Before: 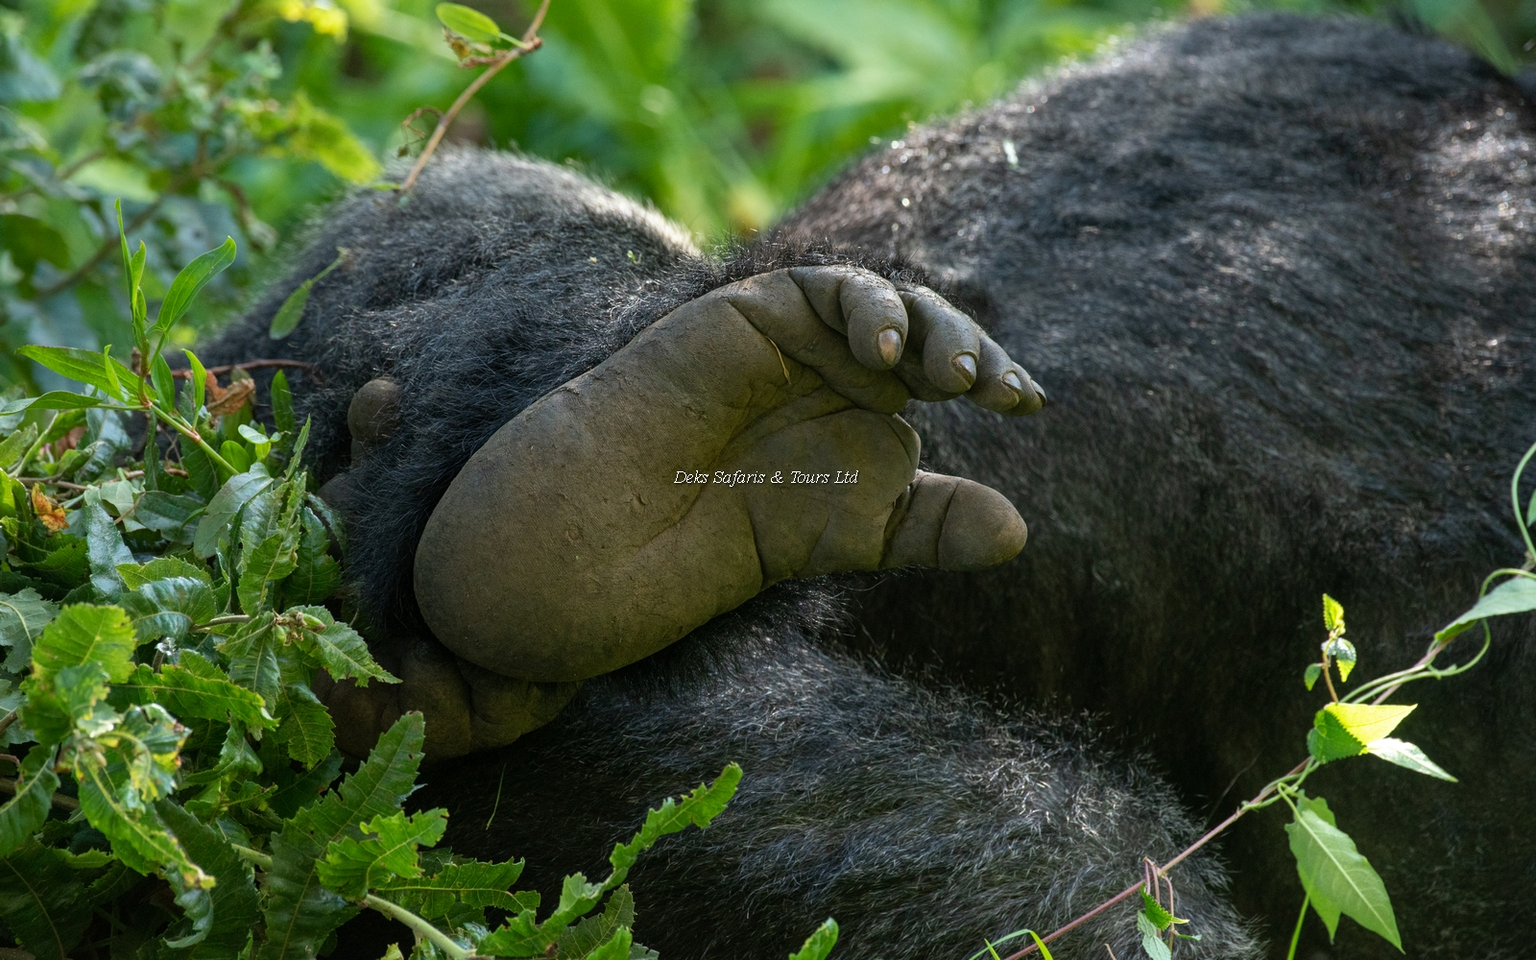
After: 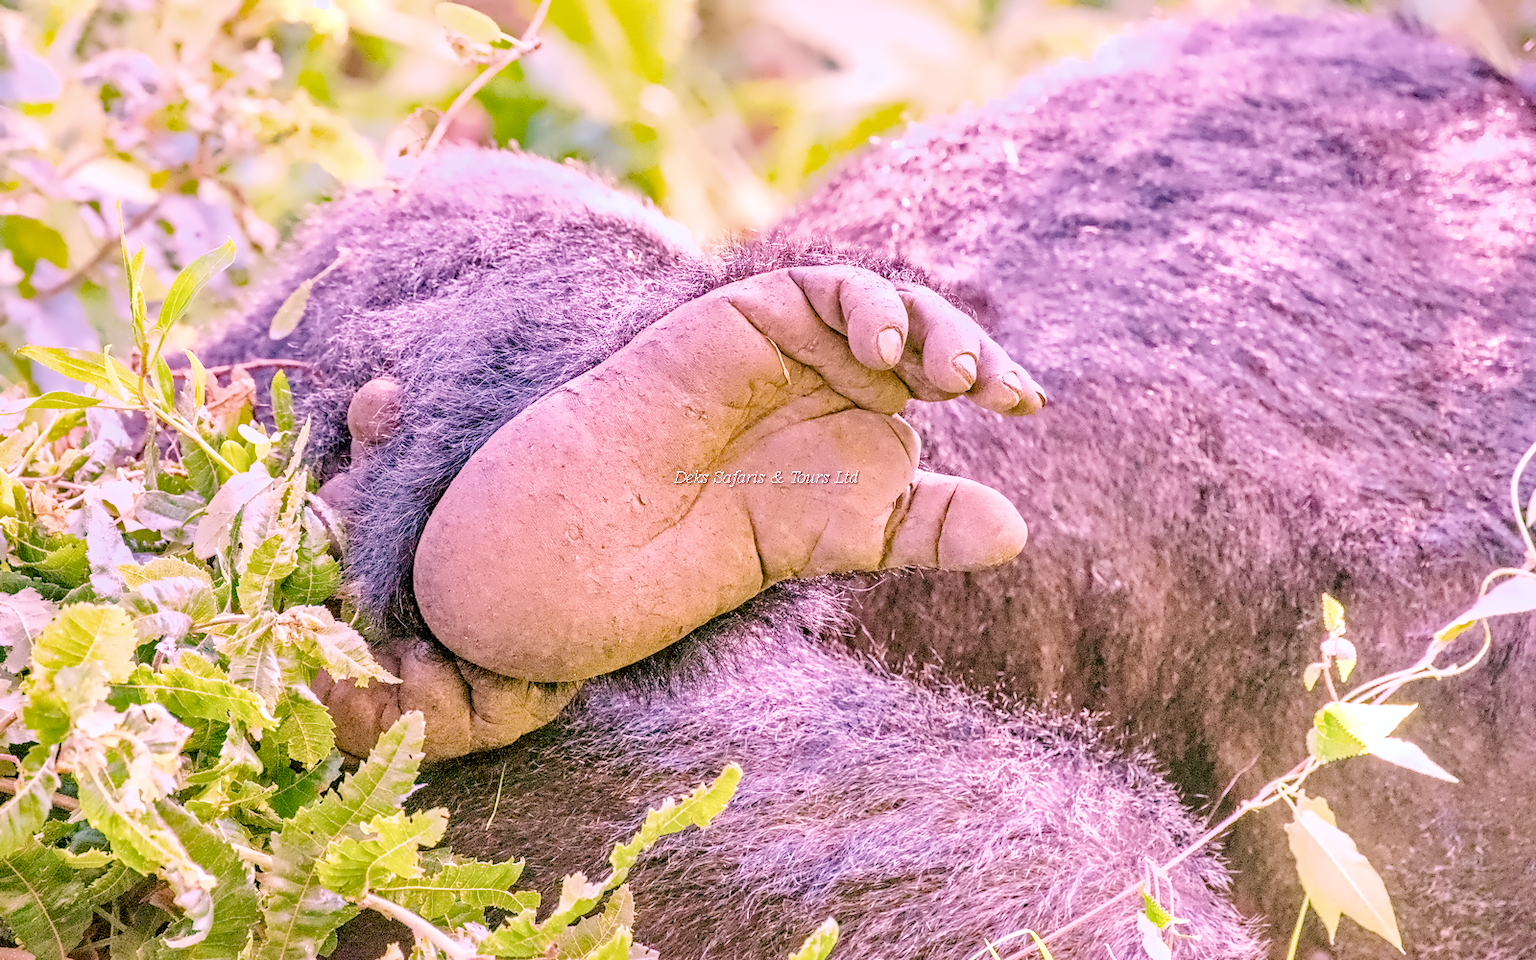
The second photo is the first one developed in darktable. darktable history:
local contrast: on, module defaults
color calibration: illuminant as shot in camera, x 0.358, y 0.373, temperature 4628.91 K
color balance rgb: perceptual saturation grading › global saturation 20%, perceptual saturation grading › highlights -25%, perceptual saturation grading › shadows 25%
denoise (profiled): preserve shadows 1.52, scattering 0.002, a [-1, 0, 0], compensate highlight preservation false
exposure: black level correction 0, exposure 1.1 EV, compensate exposure bias true, compensate highlight preservation false
filmic rgb: black relative exposure -7.65 EV, white relative exposure 4.56 EV, hardness 3.61, contrast 1.05
haze removal: compatibility mode true, adaptive false
highlight reconstruction: on, module defaults
hot pixels: on, module defaults
lens correction: scale 1, crop 1, focal 16, aperture 5.6, distance 1000, camera "Canon EOS RP", lens "Canon RF 16mm F2.8 STM"
shadows and highlights: on, module defaults
white balance: red 2.229, blue 1.46
velvia: on, module defaults
raw denoise: x [[0, 0.25, 0.5, 0.75, 1] ×4]
contrast equalizer "denoise & sharpen": octaves 7, y [[0.5, 0.542, 0.583, 0.625, 0.667, 0.708], [0.5 ×6], [0.5 ×6], [0, 0.033, 0.067, 0.1, 0.133, 0.167], [0, 0.05, 0.1, 0.15, 0.2, 0.25]]
raw chromatic aberrations: on, module defaults
tone equalizer "contrast tone curve: soft": -8 EV -0.417 EV, -7 EV -0.389 EV, -6 EV -0.333 EV, -5 EV -0.222 EV, -3 EV 0.222 EV, -2 EV 0.333 EV, -1 EV 0.389 EV, +0 EV 0.417 EV, edges refinement/feathering 500, mask exposure compensation -1.57 EV, preserve details no
